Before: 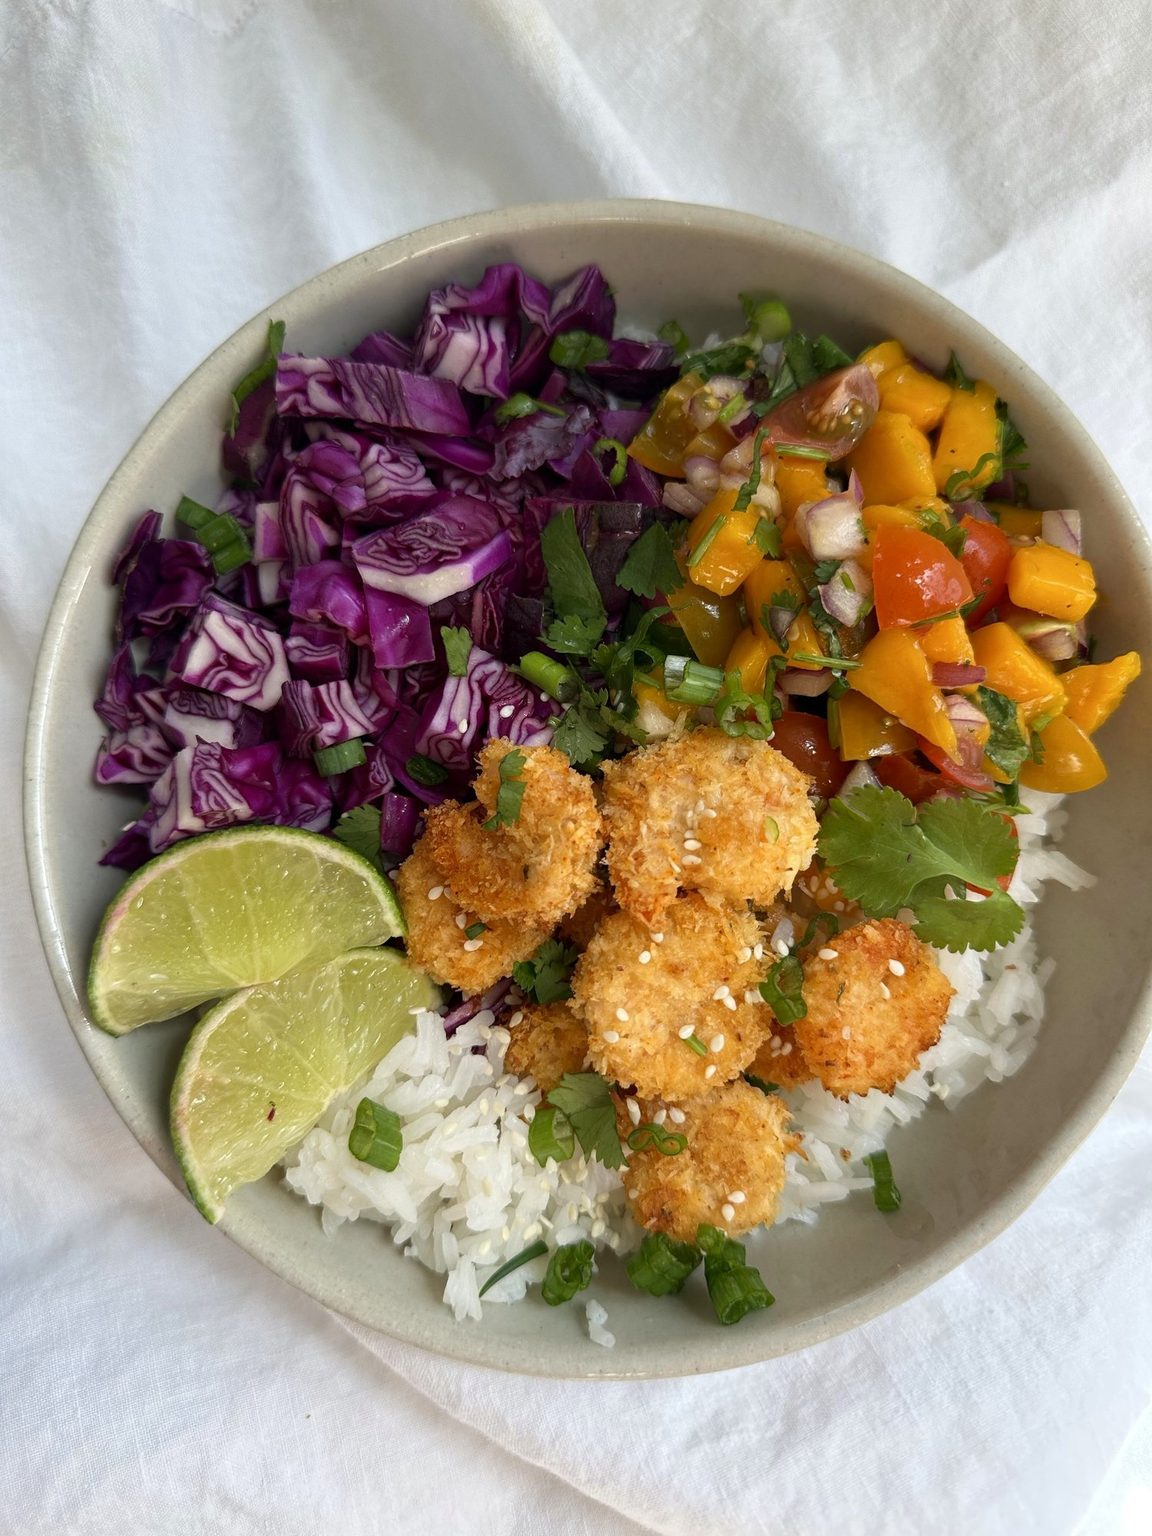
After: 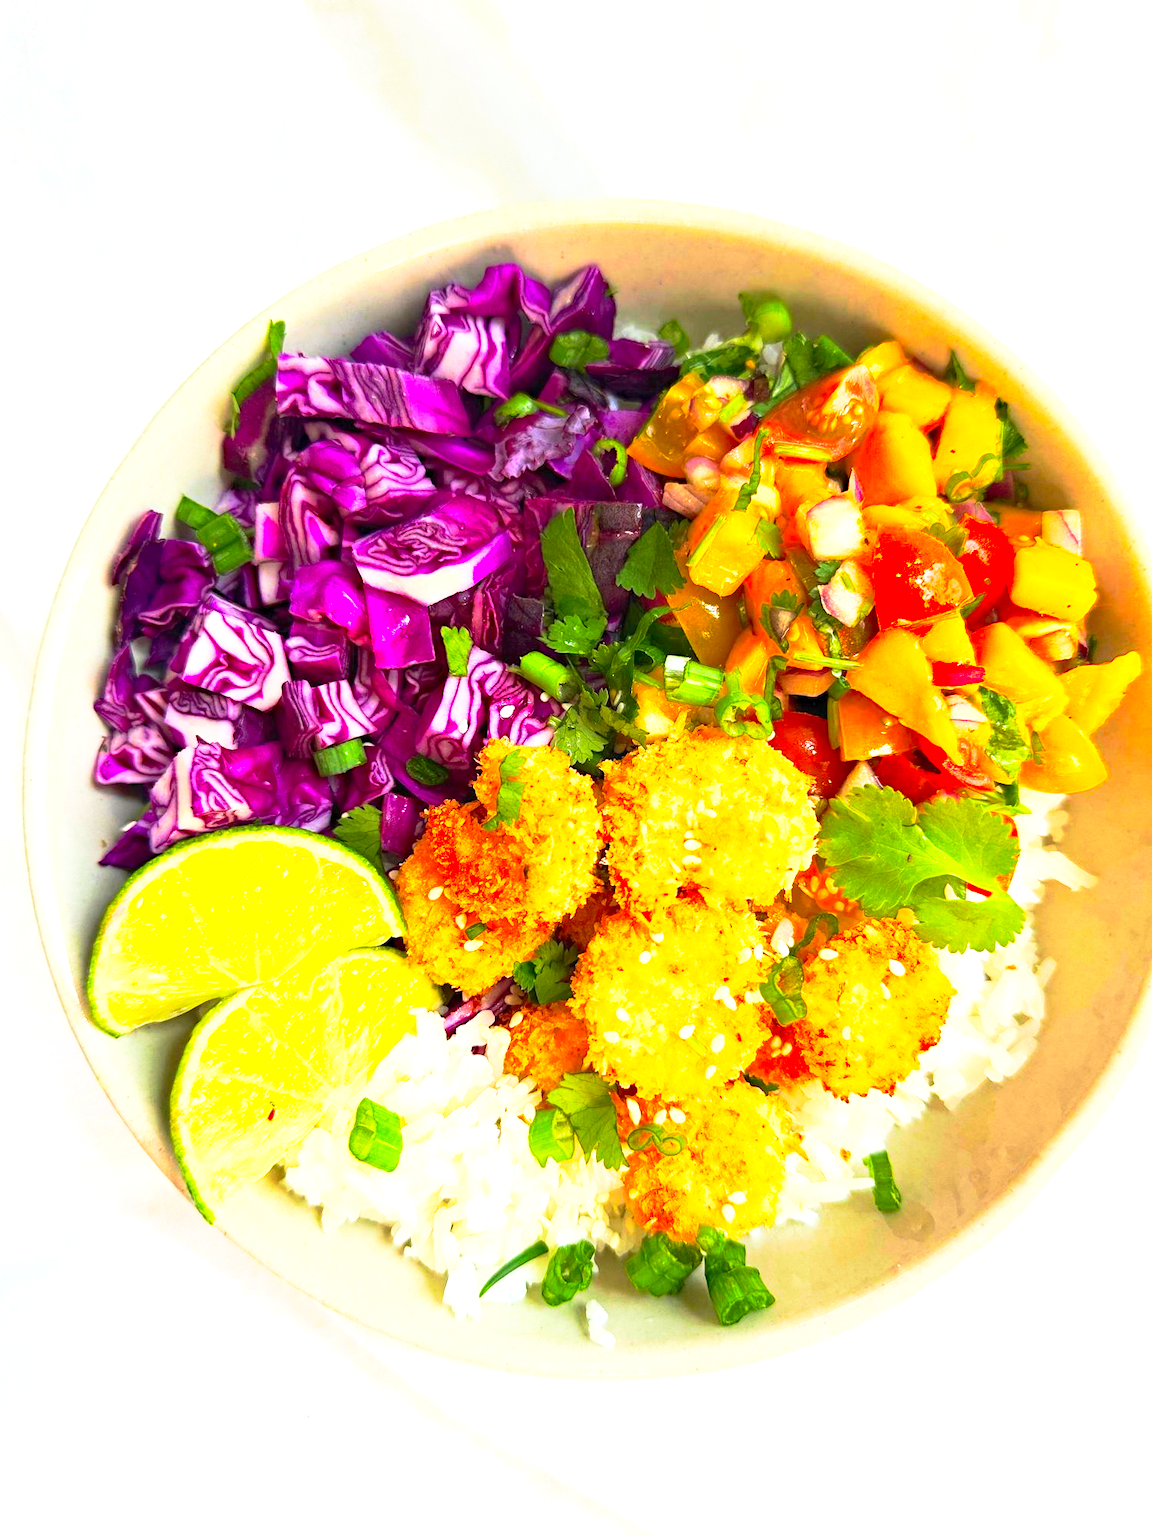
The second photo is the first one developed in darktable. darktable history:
contrast brightness saturation: contrast 0.2, brightness 0.194, saturation 0.801
haze removal: adaptive false
base curve: curves: ch0 [(0, 0) (0.257, 0.25) (0.482, 0.586) (0.757, 0.871) (1, 1)], preserve colors none
exposure: black level correction 0, exposure 1.474 EV, compensate exposure bias true, compensate highlight preservation false
